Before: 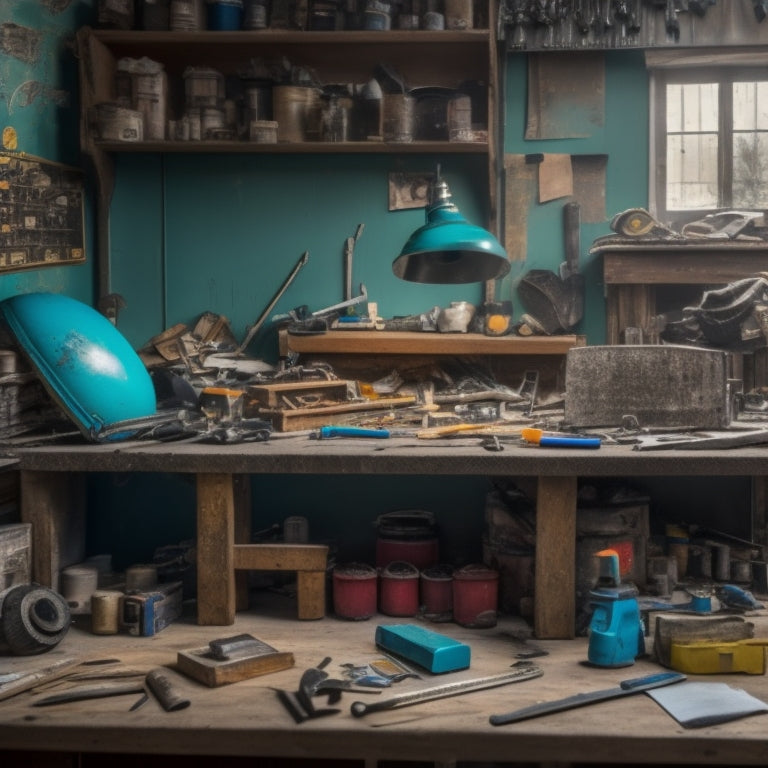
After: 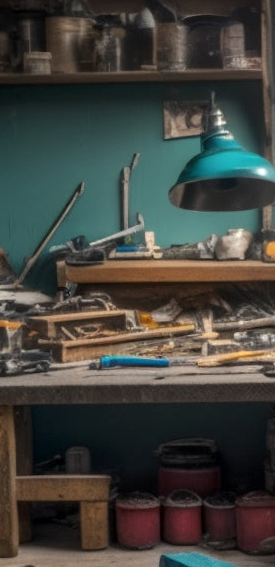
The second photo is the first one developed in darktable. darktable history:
local contrast: on, module defaults
rotate and perspective: rotation -1.17°, automatic cropping off
crop and rotate: left 29.476%, top 10.214%, right 35.32%, bottom 17.333%
